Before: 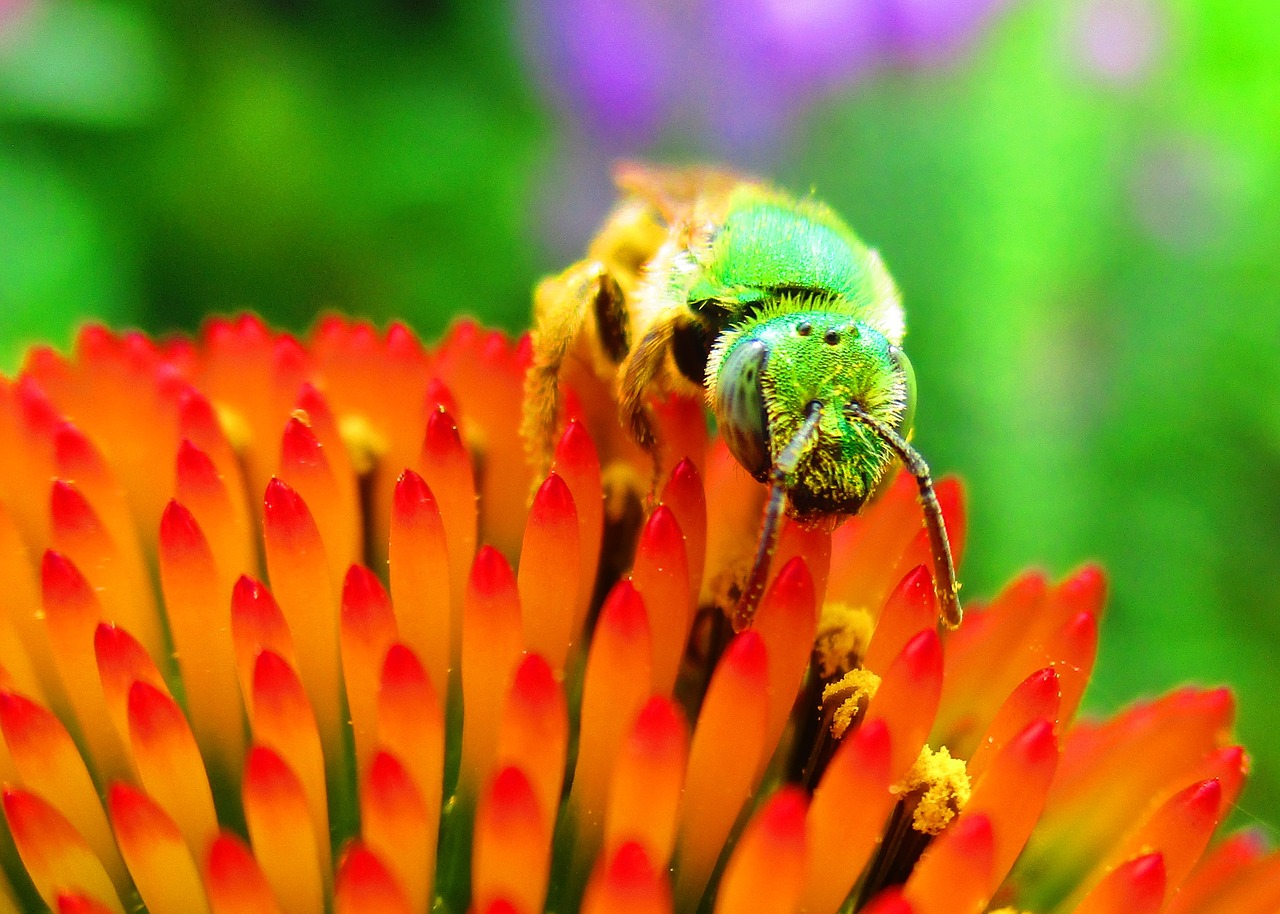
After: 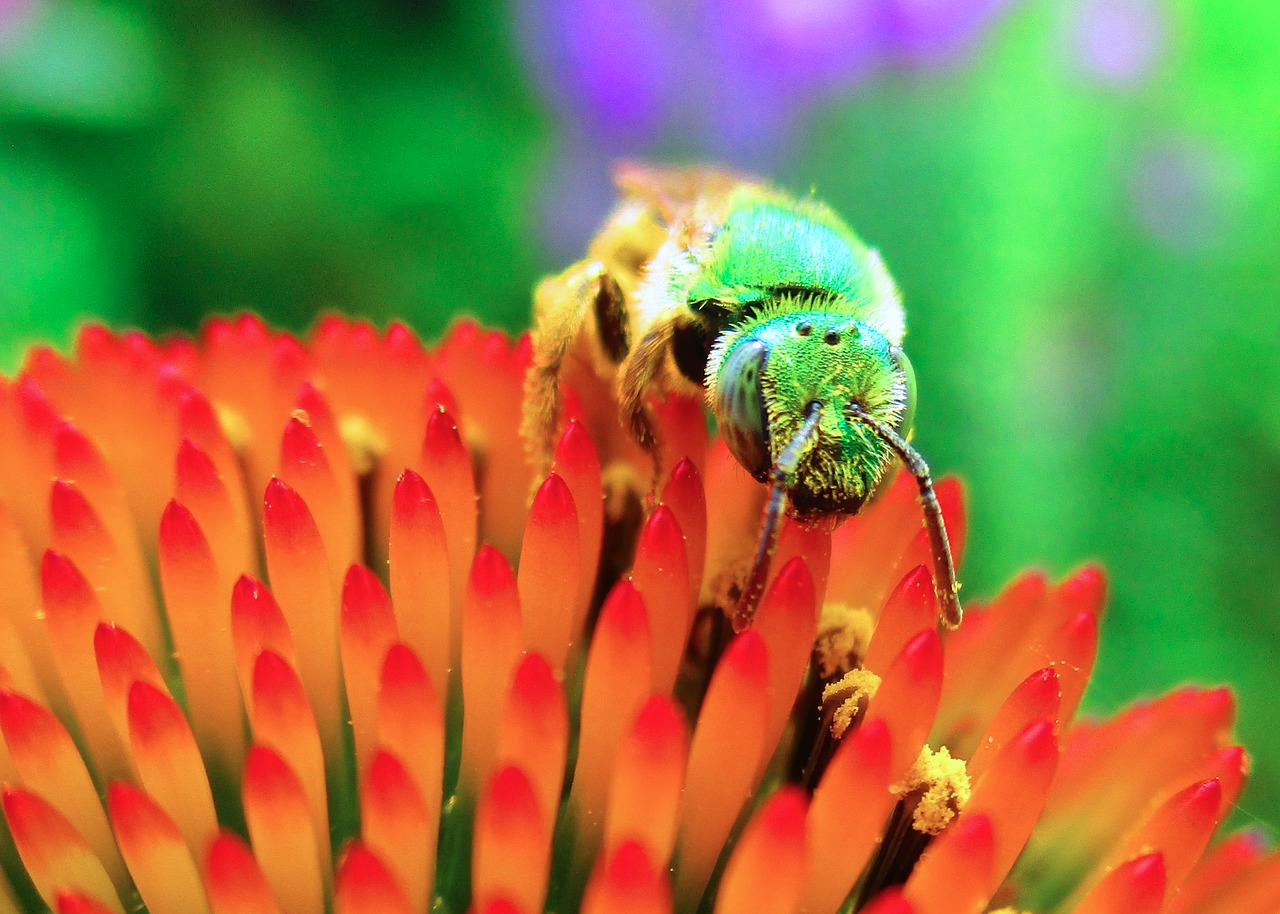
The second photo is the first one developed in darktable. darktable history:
color calibration: illuminant as shot in camera, x 0.379, y 0.396, temperature 4134.9 K
